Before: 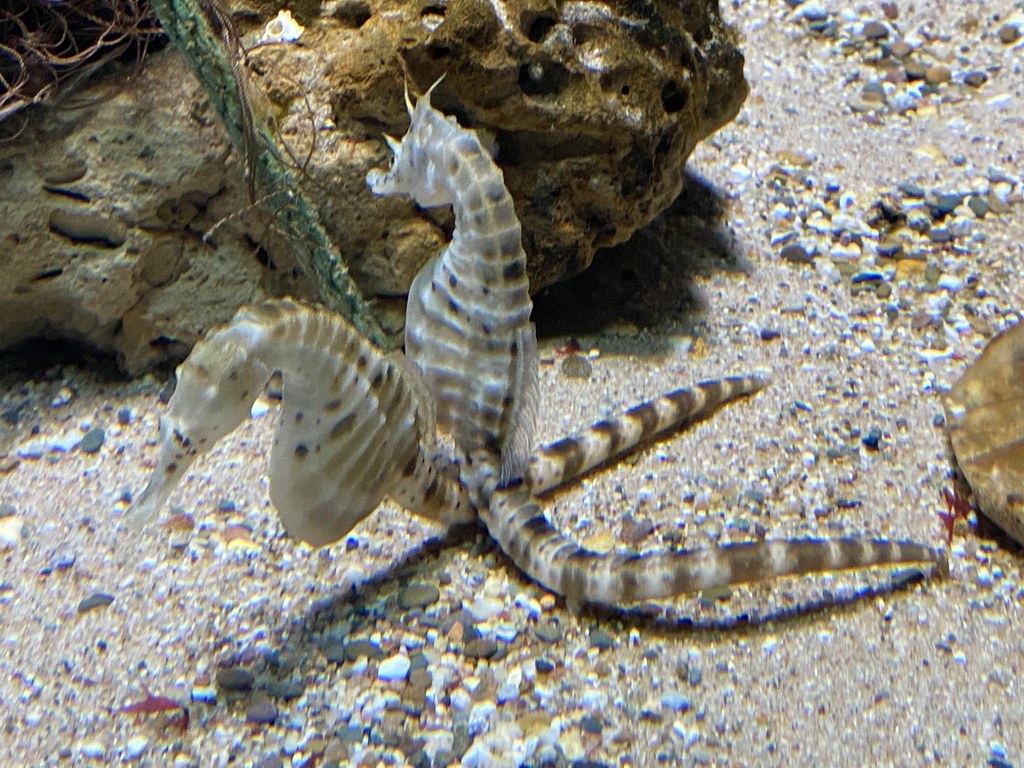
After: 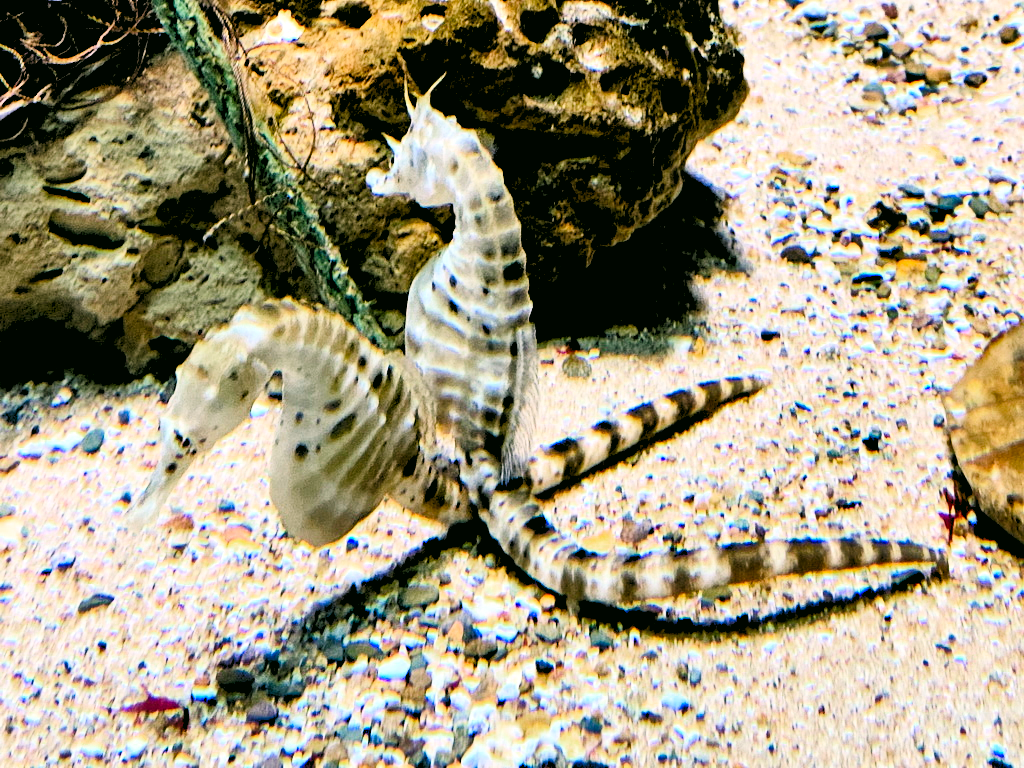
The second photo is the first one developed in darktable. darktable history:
contrast brightness saturation: contrast 0.28
exposure: exposure 0.2 EV, compensate highlight preservation false
shadows and highlights: shadows 49, highlights -41, soften with gaussian
levels: levels [0.093, 0.434, 0.988]
contrast equalizer: y [[0.546, 0.552, 0.554, 0.554, 0.552, 0.546], [0.5 ×6], [0.5 ×6], [0 ×6], [0 ×6]]
tone curve: curves: ch0 [(0, 0) (0.004, 0.001) (0.133, 0.112) (0.325, 0.362) (0.832, 0.893) (1, 1)], color space Lab, linked channels, preserve colors none
color zones: curves: ch0 [(0, 0.444) (0.143, 0.442) (0.286, 0.441) (0.429, 0.441) (0.571, 0.441) (0.714, 0.441) (0.857, 0.442) (1, 0.444)]
color correction: highlights a* 4.02, highlights b* 4.98, shadows a* -7.55, shadows b* 4.98
